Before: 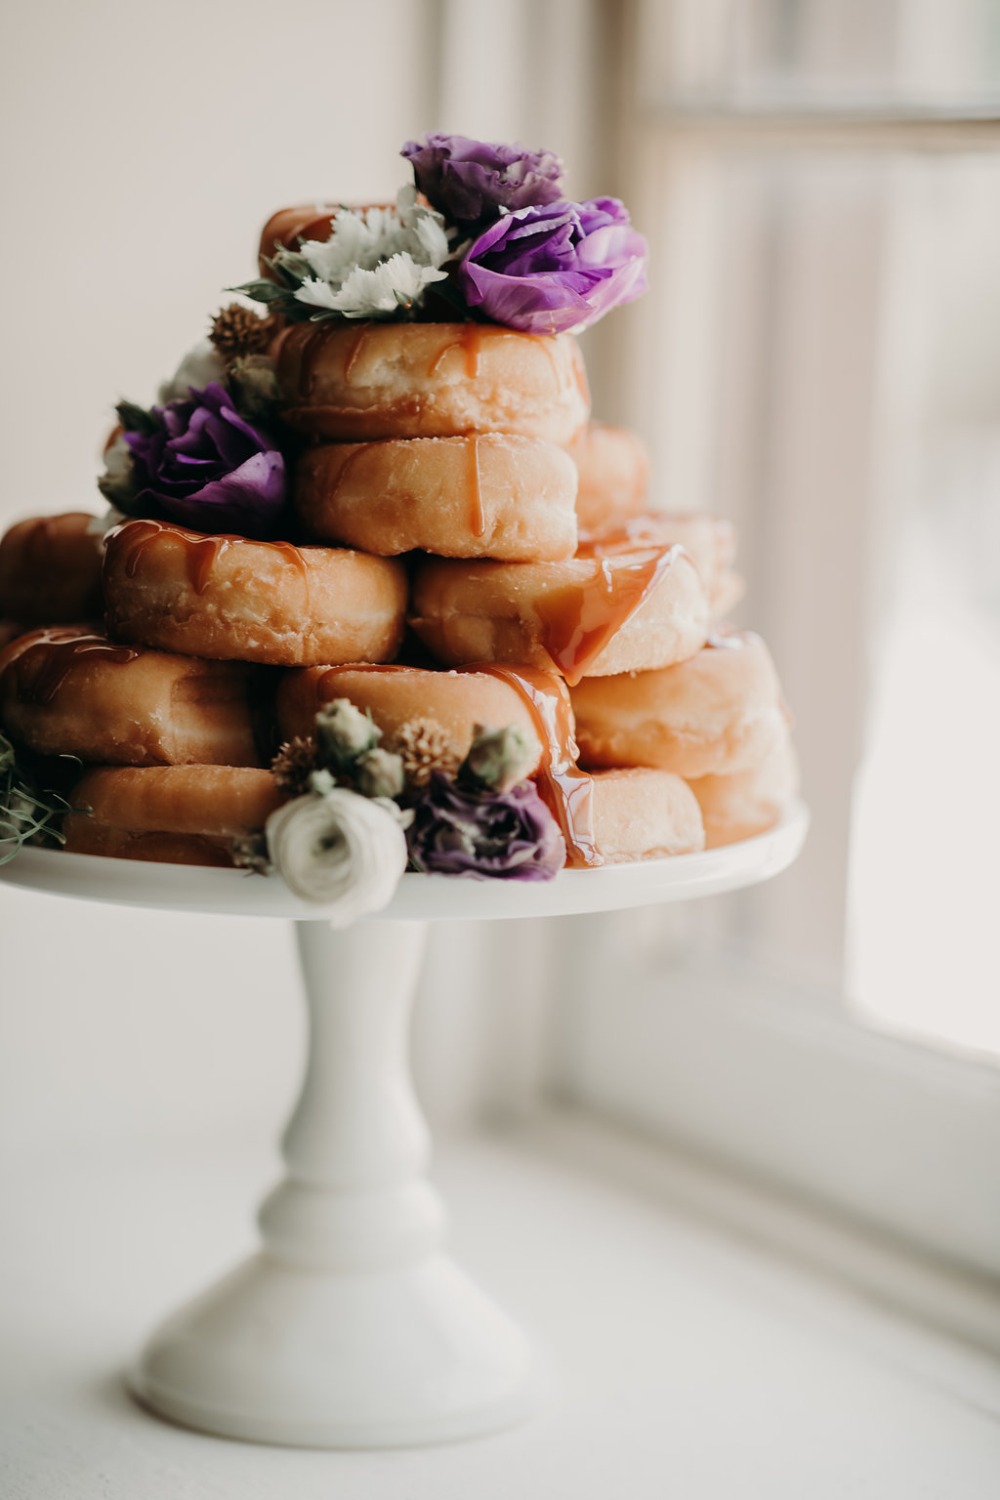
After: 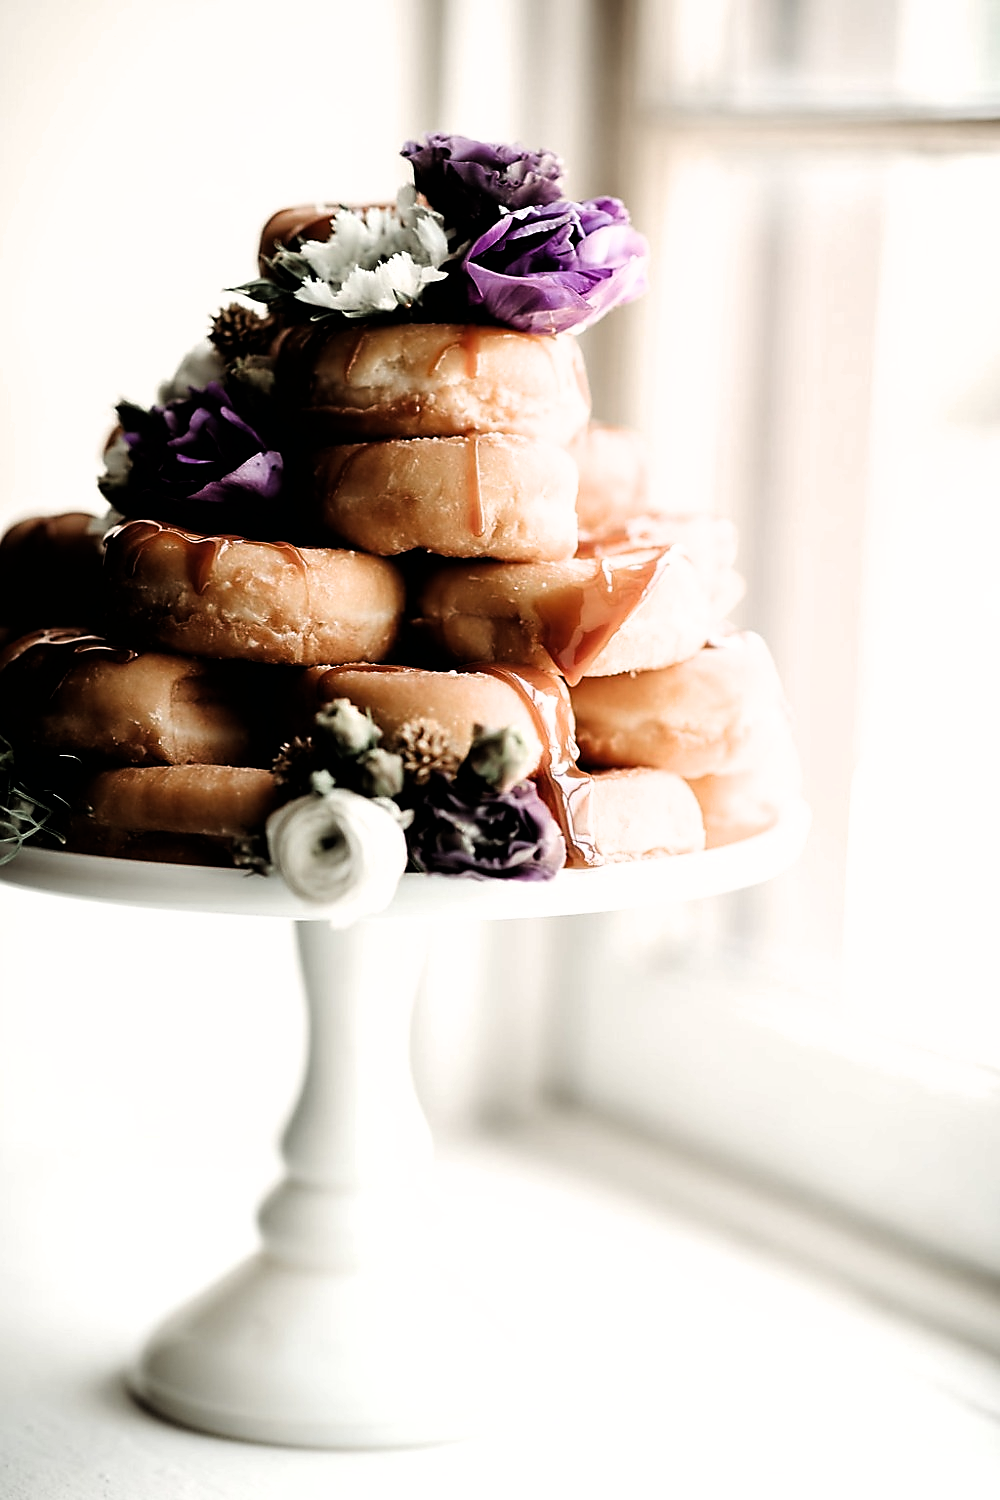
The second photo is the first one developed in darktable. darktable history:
filmic rgb: black relative exposure -8.26 EV, white relative exposure 2.22 EV, hardness 7.1, latitude 84.77%, contrast 1.698, highlights saturation mix -3.12%, shadows ↔ highlights balance -2.98%, contrast in shadows safe
sharpen: radius 1.386, amount 1.261, threshold 0.823
